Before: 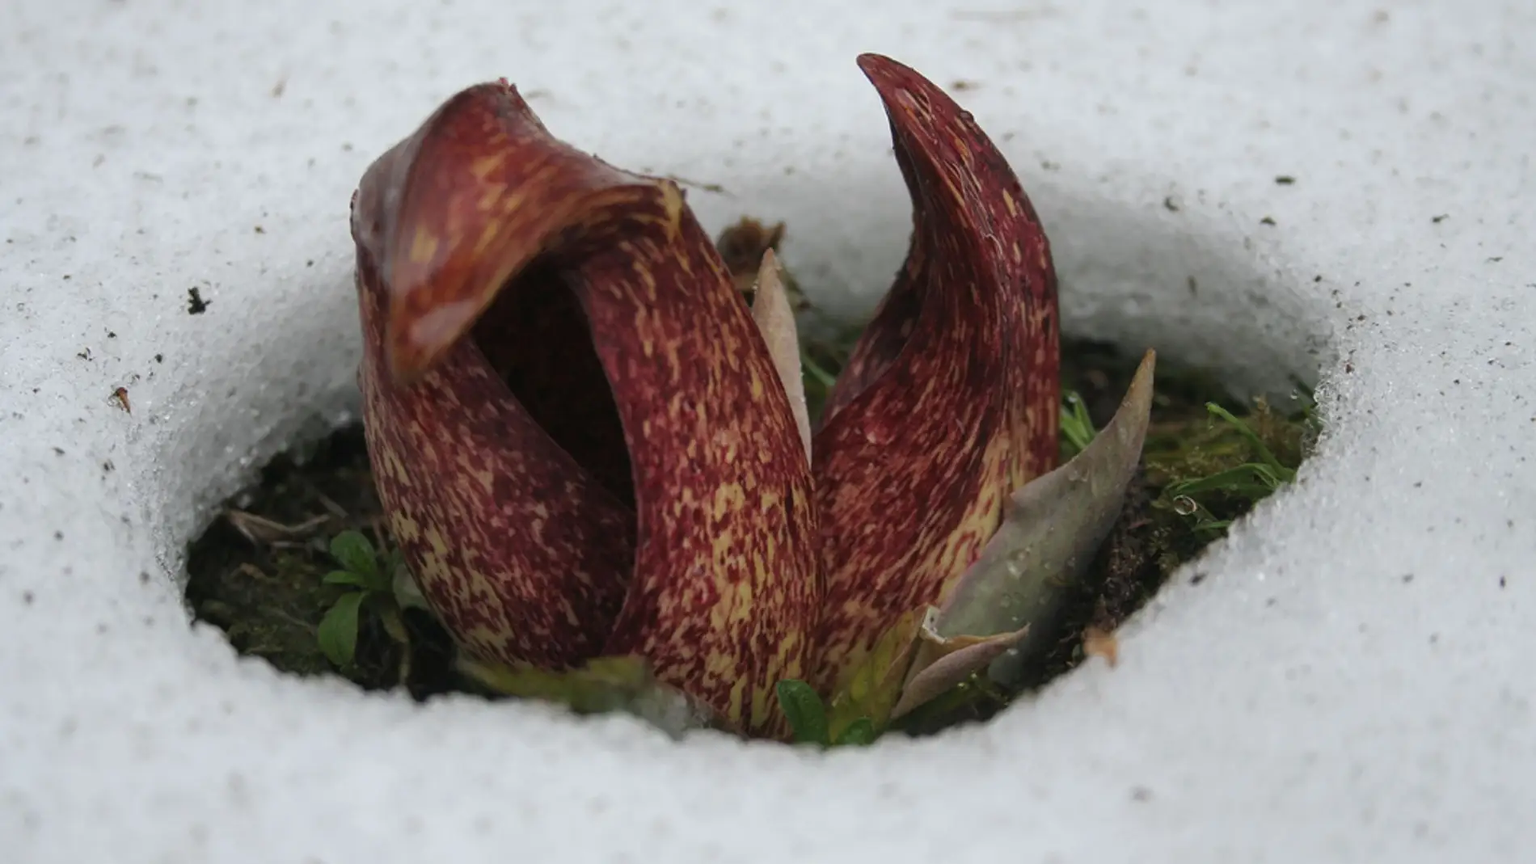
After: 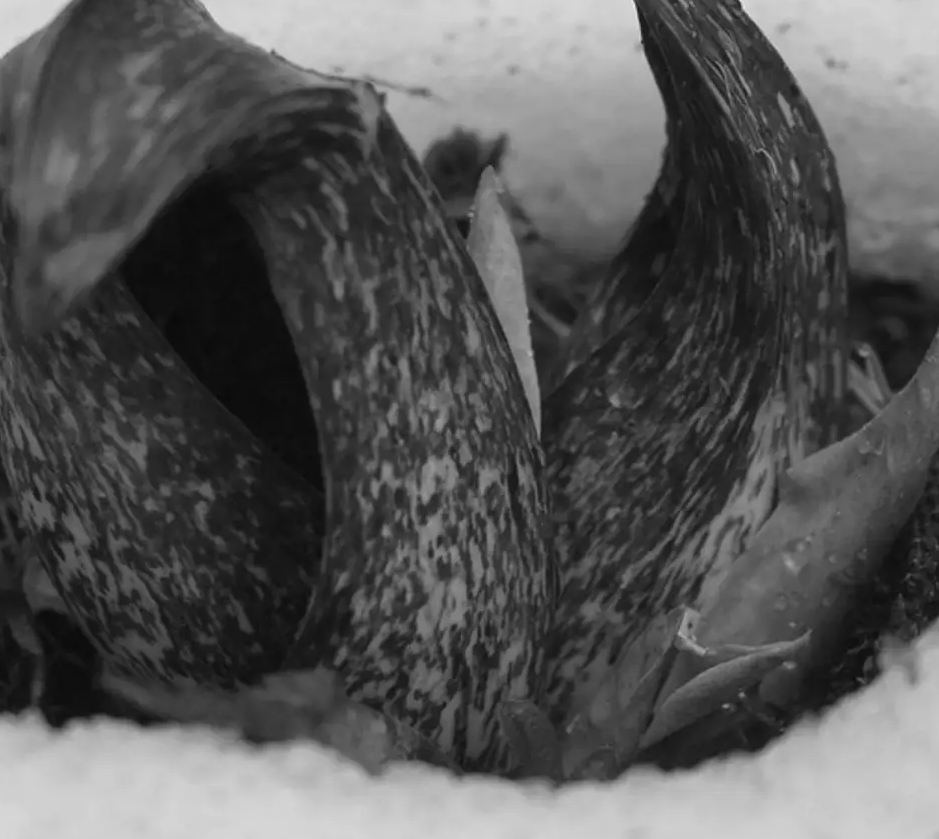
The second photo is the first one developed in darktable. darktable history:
monochrome: a -6.99, b 35.61, size 1.4
crop and rotate: angle 0.02°, left 24.353%, top 13.219%, right 26.156%, bottom 8.224%
